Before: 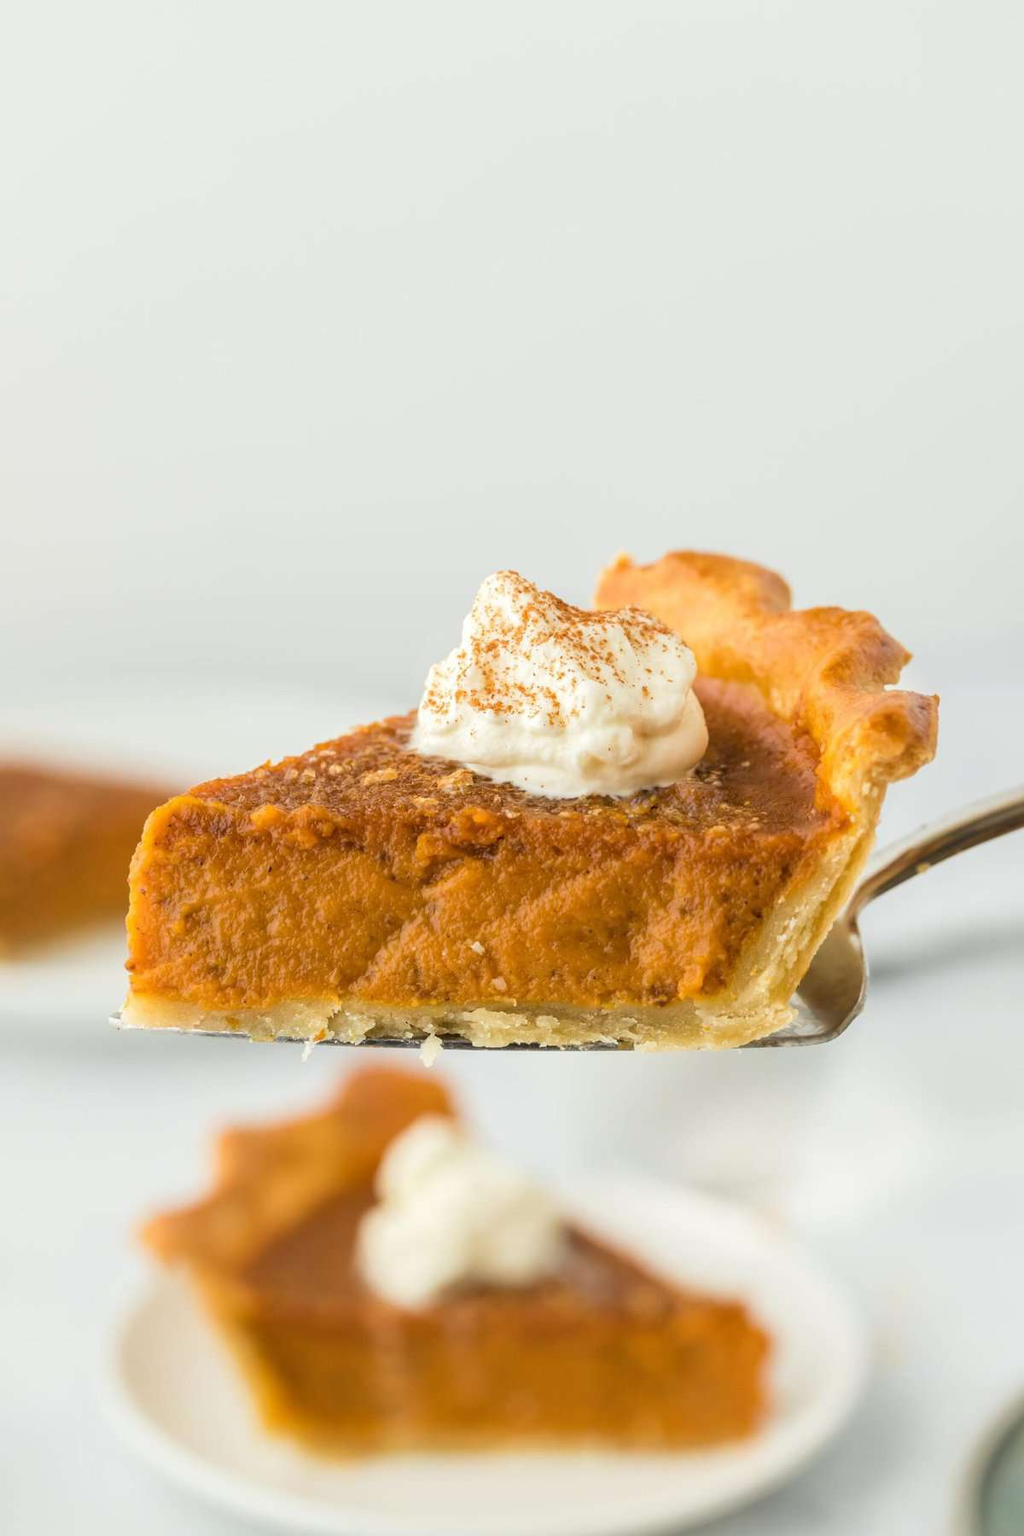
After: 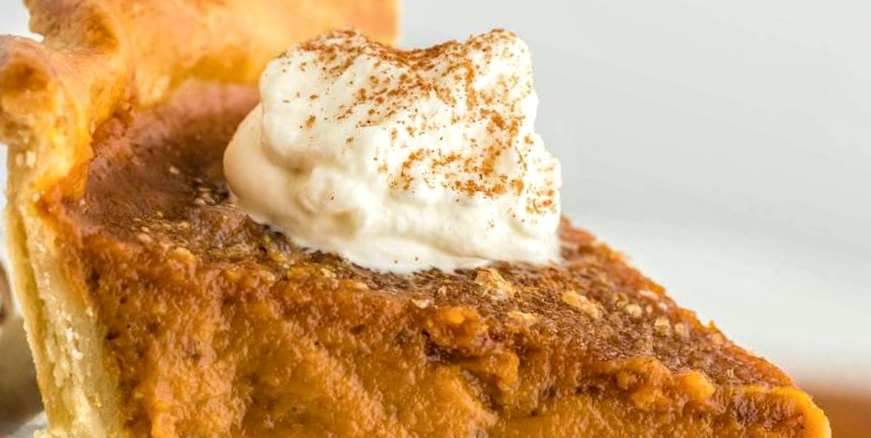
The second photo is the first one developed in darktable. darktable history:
local contrast: detail 130%
crop and rotate: angle 16.12°, top 30.835%, bottom 35.653%
